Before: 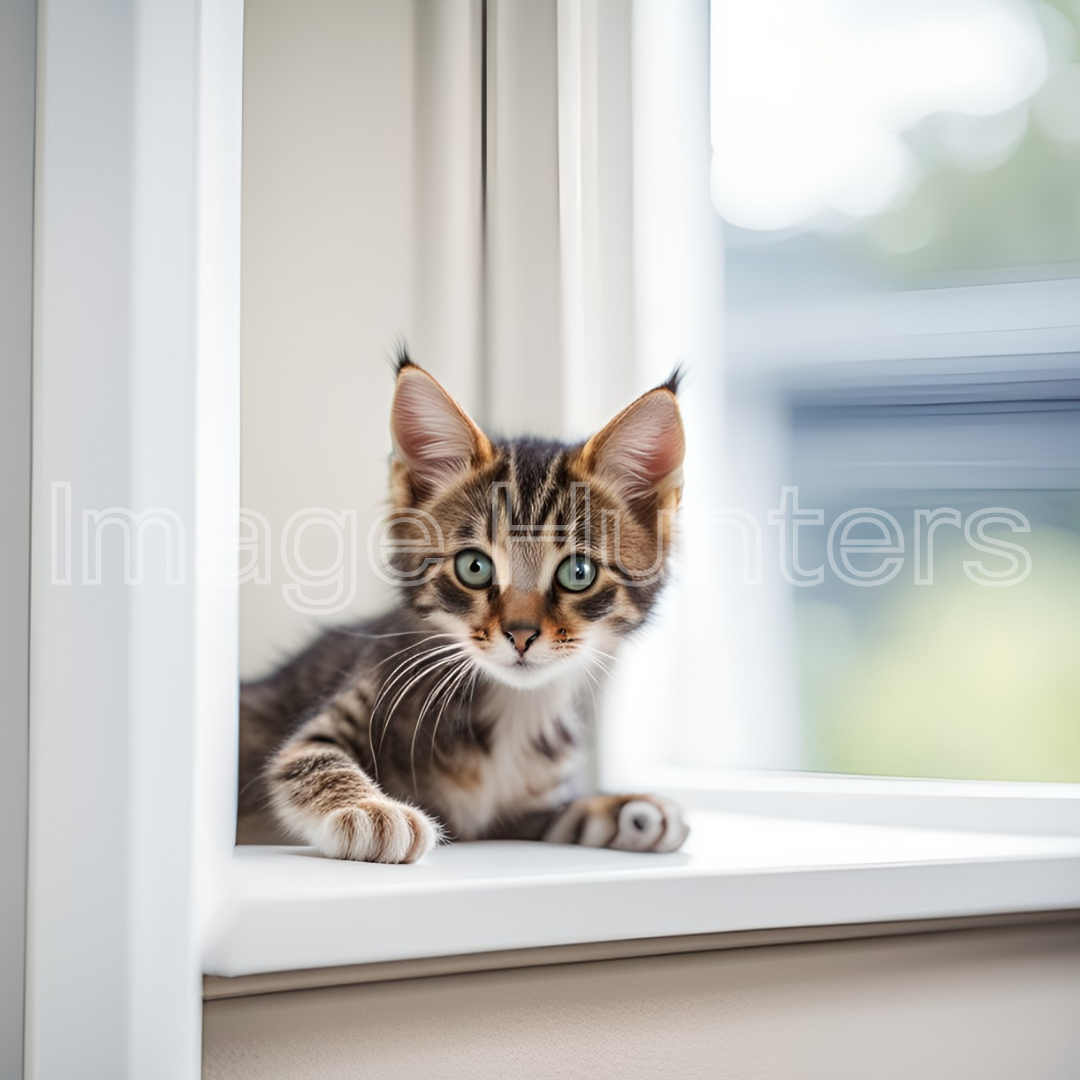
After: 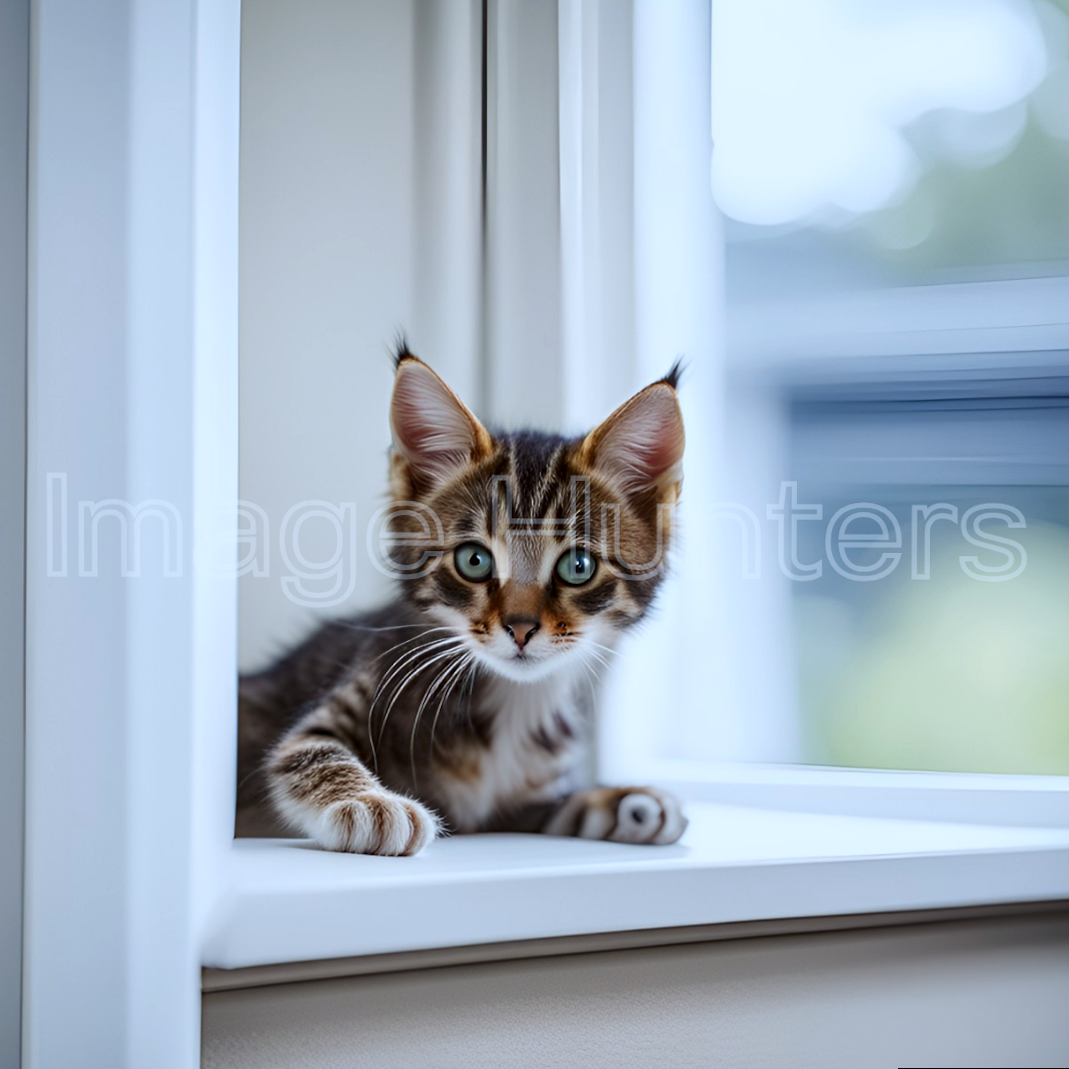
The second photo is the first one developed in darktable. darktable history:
contrast brightness saturation: contrast 0.07, brightness -0.14, saturation 0.11
exposure: black level correction 0.002, exposure -0.1 EV, compensate highlight preservation false
rotate and perspective: rotation 0.174°, lens shift (vertical) 0.013, lens shift (horizontal) 0.019, shear 0.001, automatic cropping original format, crop left 0.007, crop right 0.991, crop top 0.016, crop bottom 0.997
white balance: red 0.924, blue 1.095
